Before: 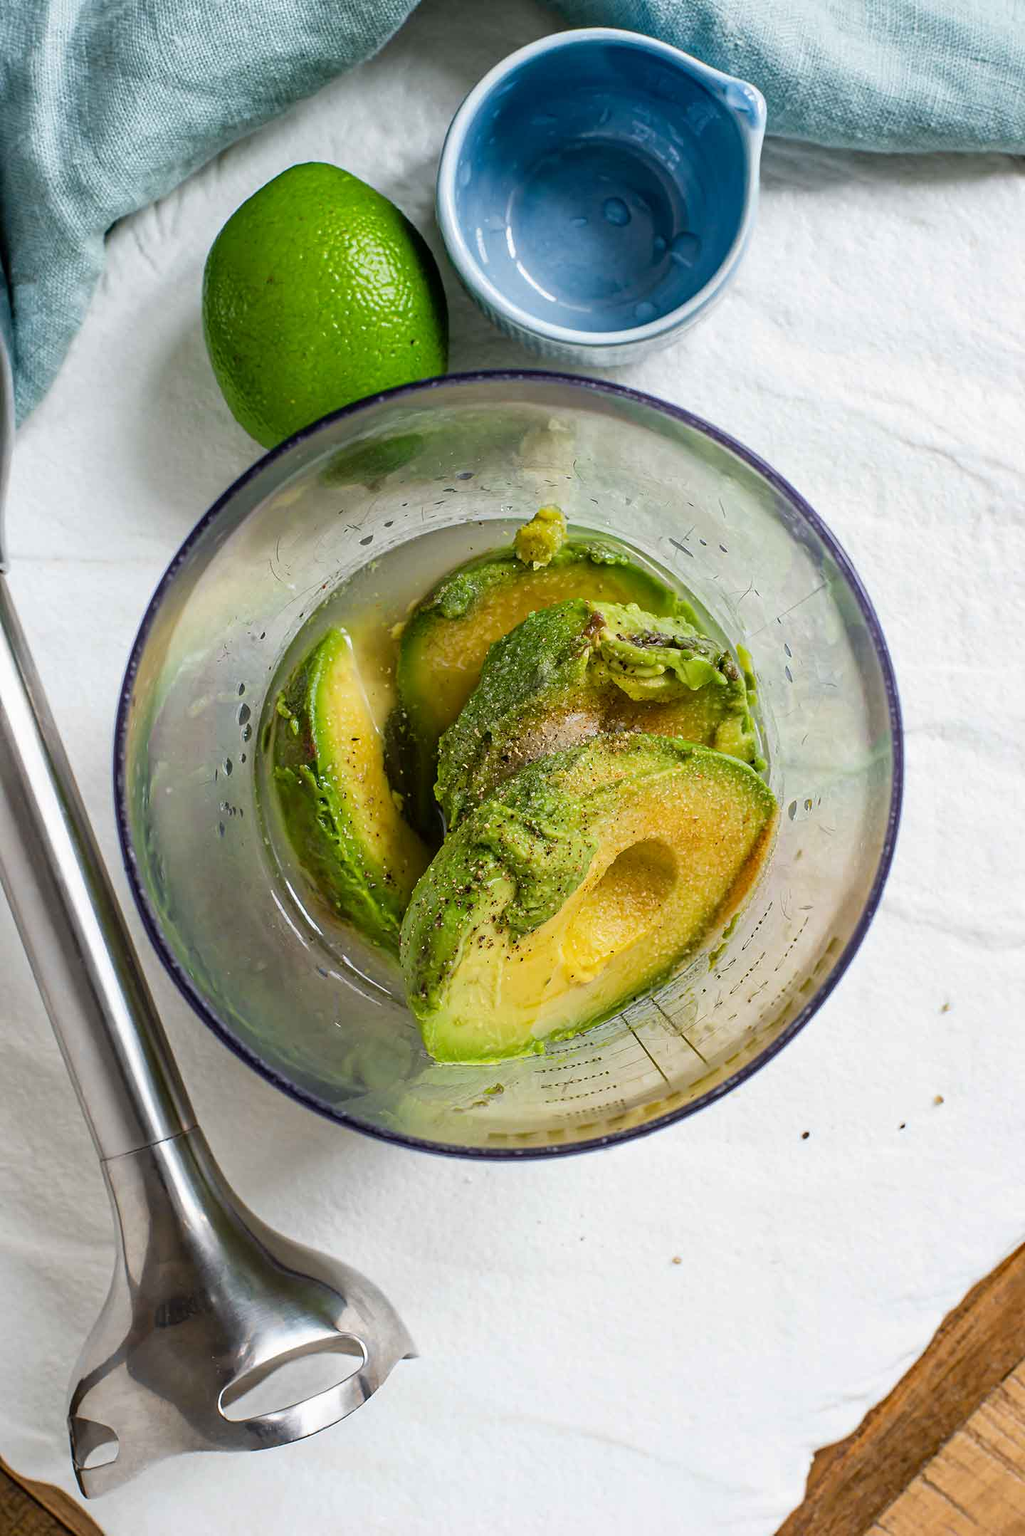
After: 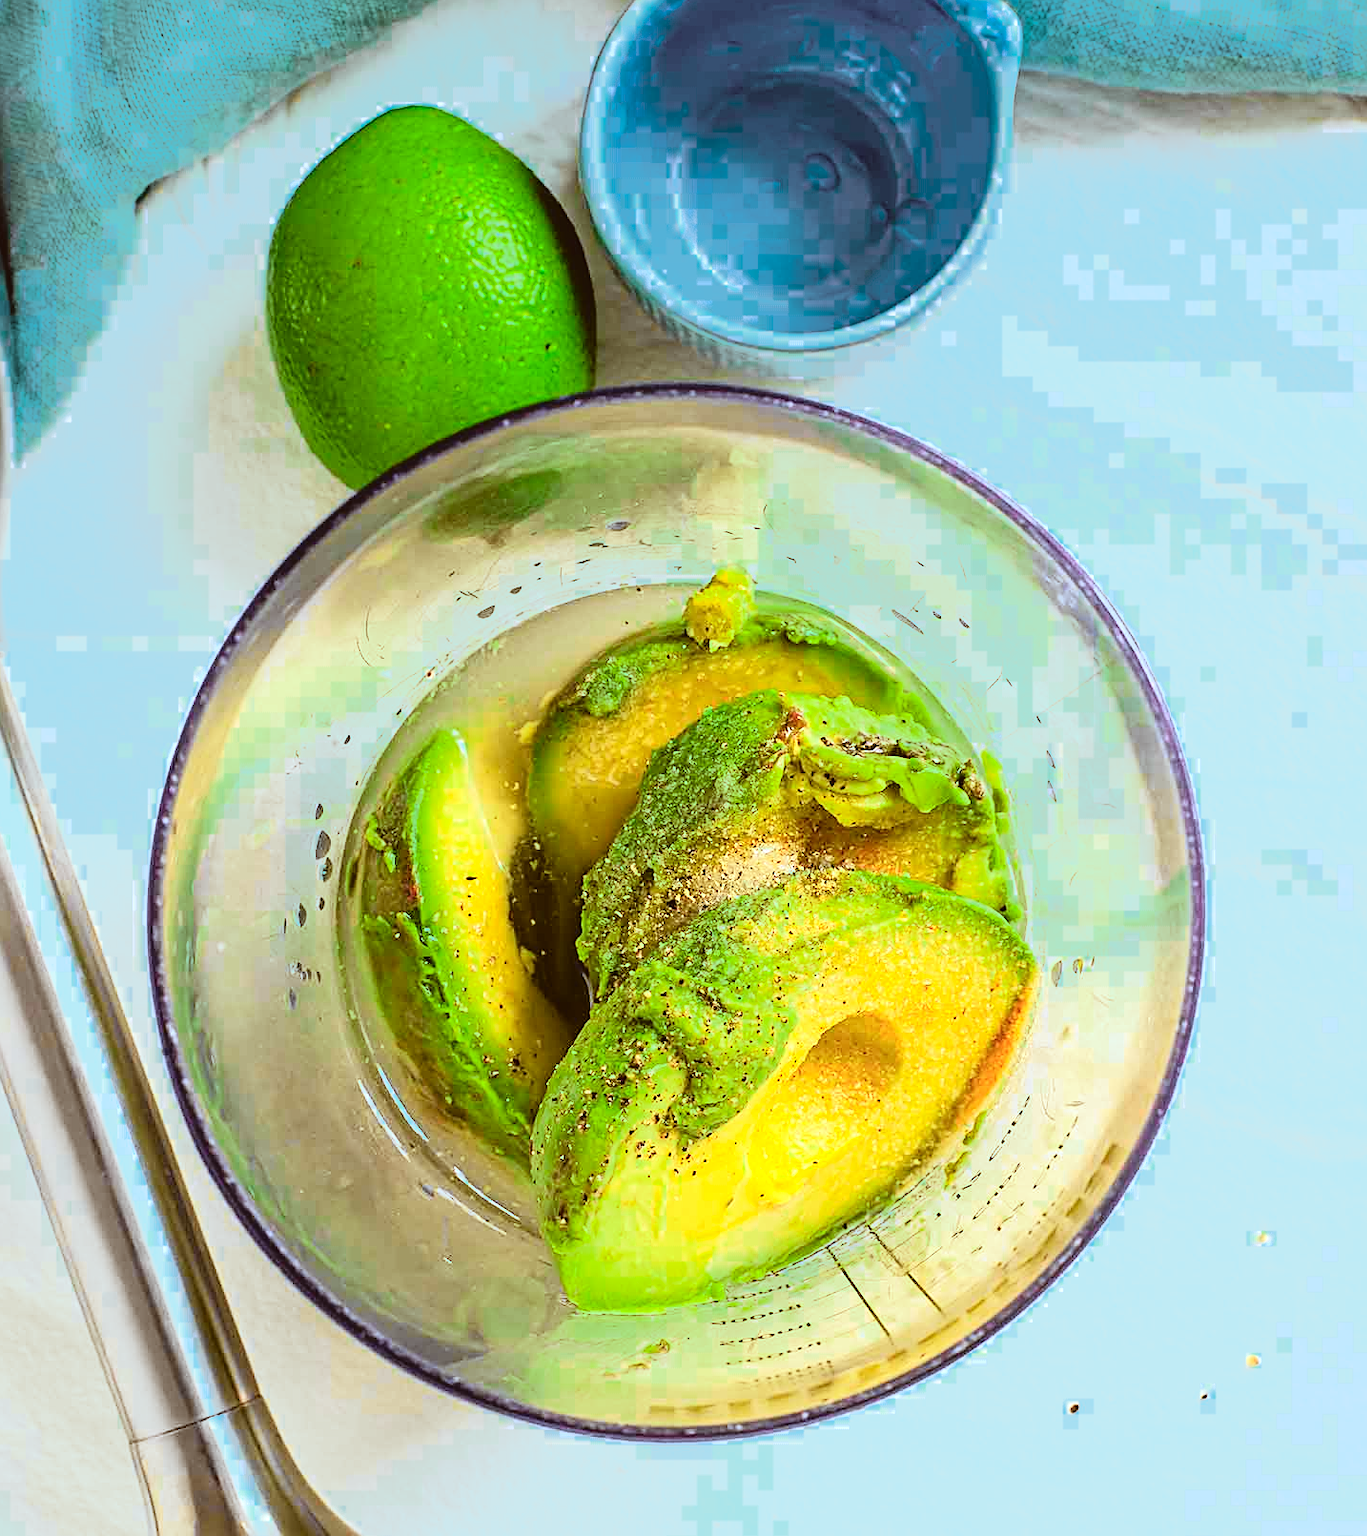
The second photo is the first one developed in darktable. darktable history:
rgb levels: mode RGB, independent channels, levels [[0, 0.5, 1], [0, 0.521, 1], [0, 0.536, 1]]
crop: left 0.387%, top 5.469%, bottom 19.809%
tone curve: curves: ch0 [(0, 0.022) (0.114, 0.088) (0.282, 0.316) (0.446, 0.511) (0.613, 0.693) (0.786, 0.843) (0.999, 0.949)]; ch1 [(0, 0) (0.395, 0.343) (0.463, 0.427) (0.486, 0.474) (0.503, 0.5) (0.535, 0.522) (0.555, 0.546) (0.594, 0.614) (0.755, 0.793) (1, 1)]; ch2 [(0, 0) (0.369, 0.388) (0.449, 0.431) (0.501, 0.5) (0.528, 0.517) (0.561, 0.59) (0.612, 0.646) (0.697, 0.721) (1, 1)], color space Lab, independent channels, preserve colors none
sharpen: on, module defaults
exposure: black level correction -0.005, exposure 1.002 EV, compensate highlight preservation false
color correction: highlights a* -4.98, highlights b* -3.76, shadows a* 3.83, shadows b* 4.08
color zones: curves: ch0 [(0.25, 0.5) (0.636, 0.25) (0.75, 0.5)]
